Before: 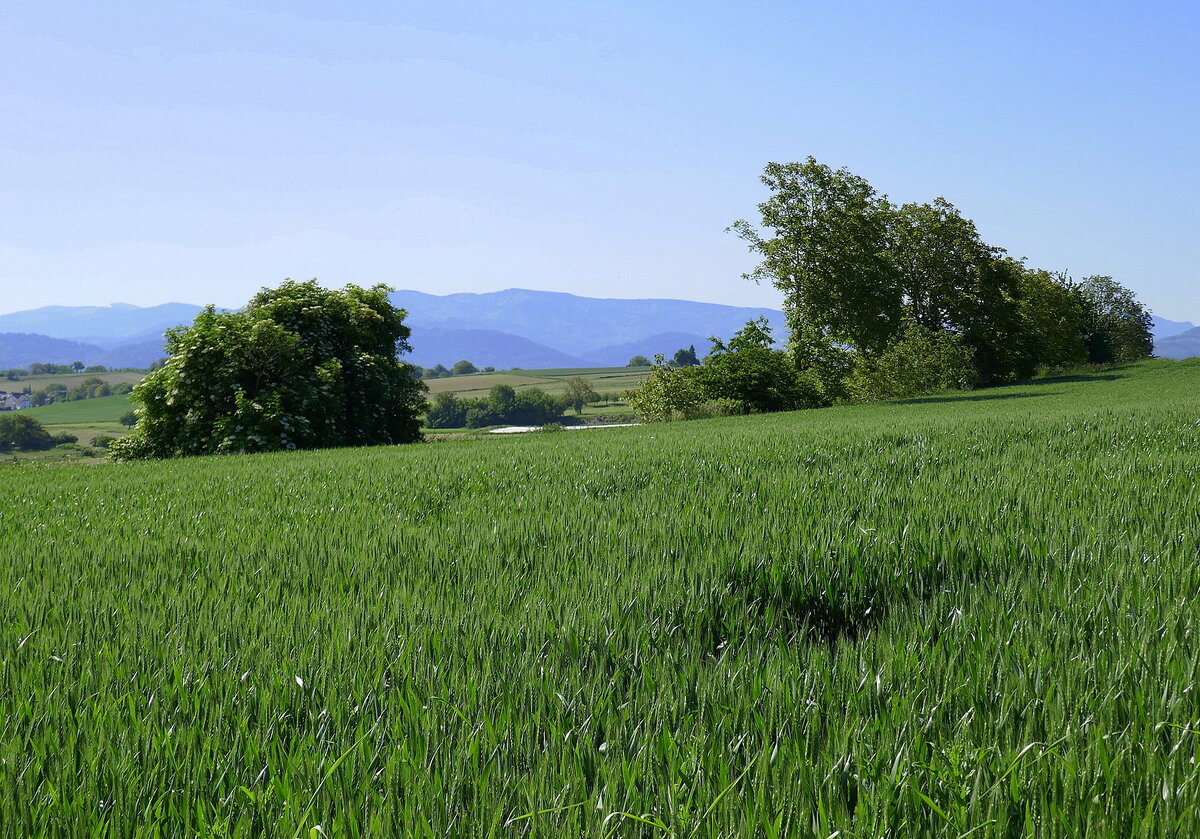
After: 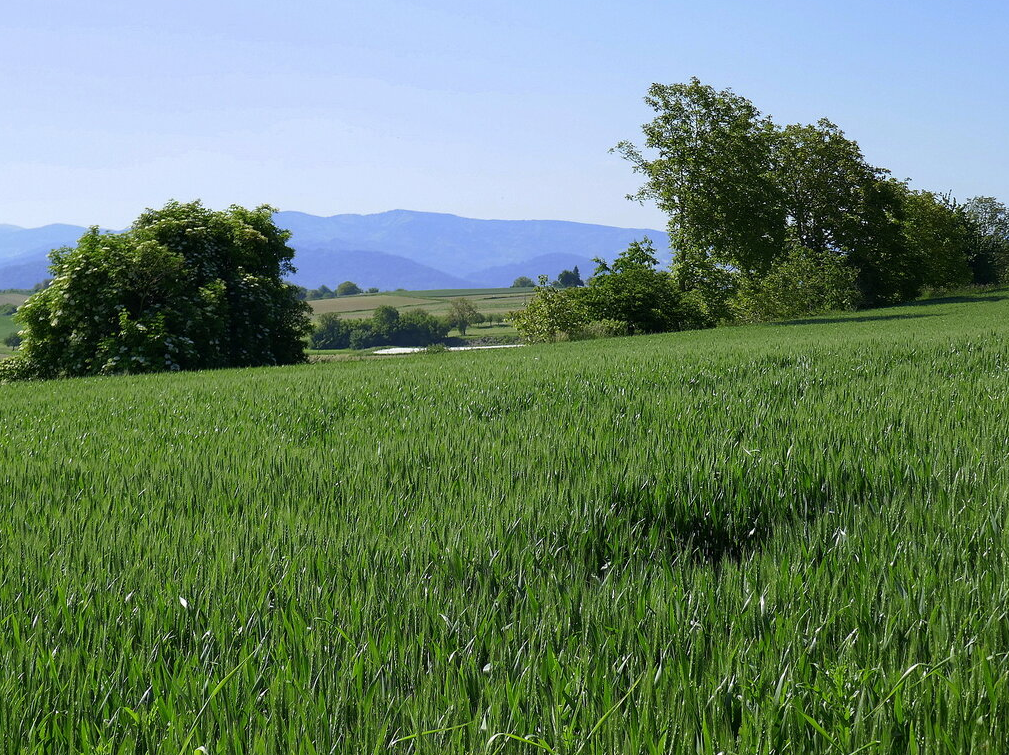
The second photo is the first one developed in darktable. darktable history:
crop and rotate: left 9.667%, top 9.423%, right 6.176%, bottom 0.58%
